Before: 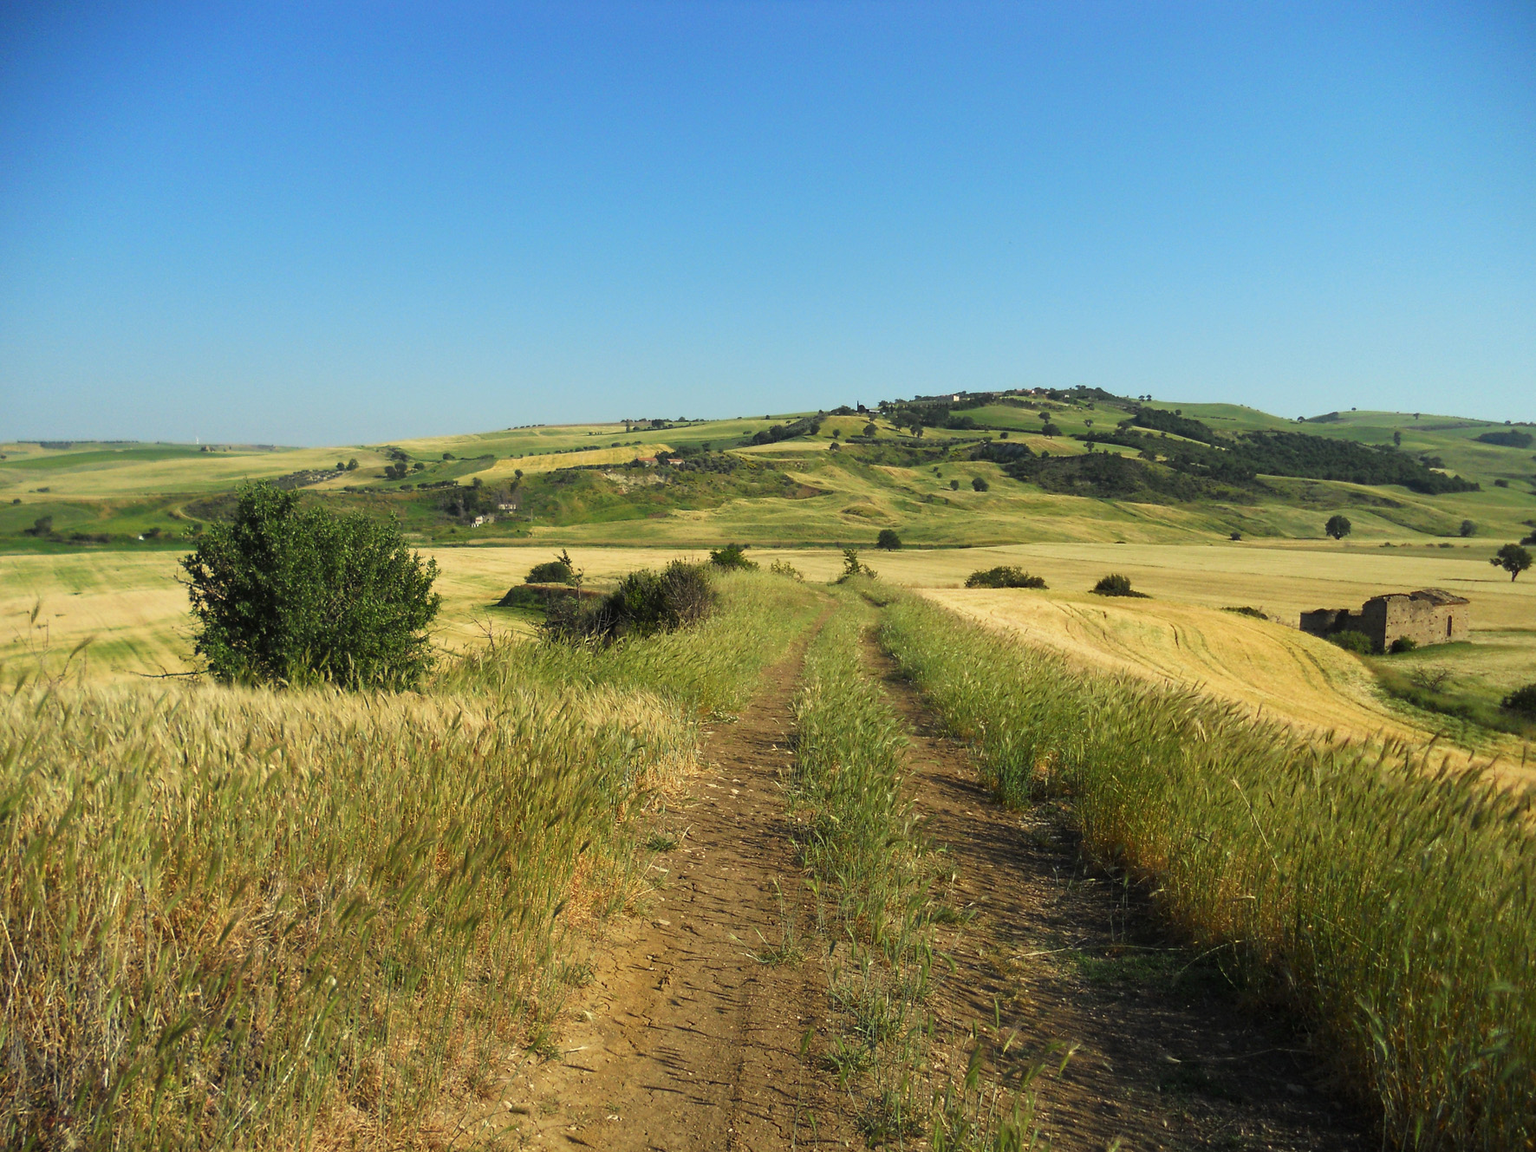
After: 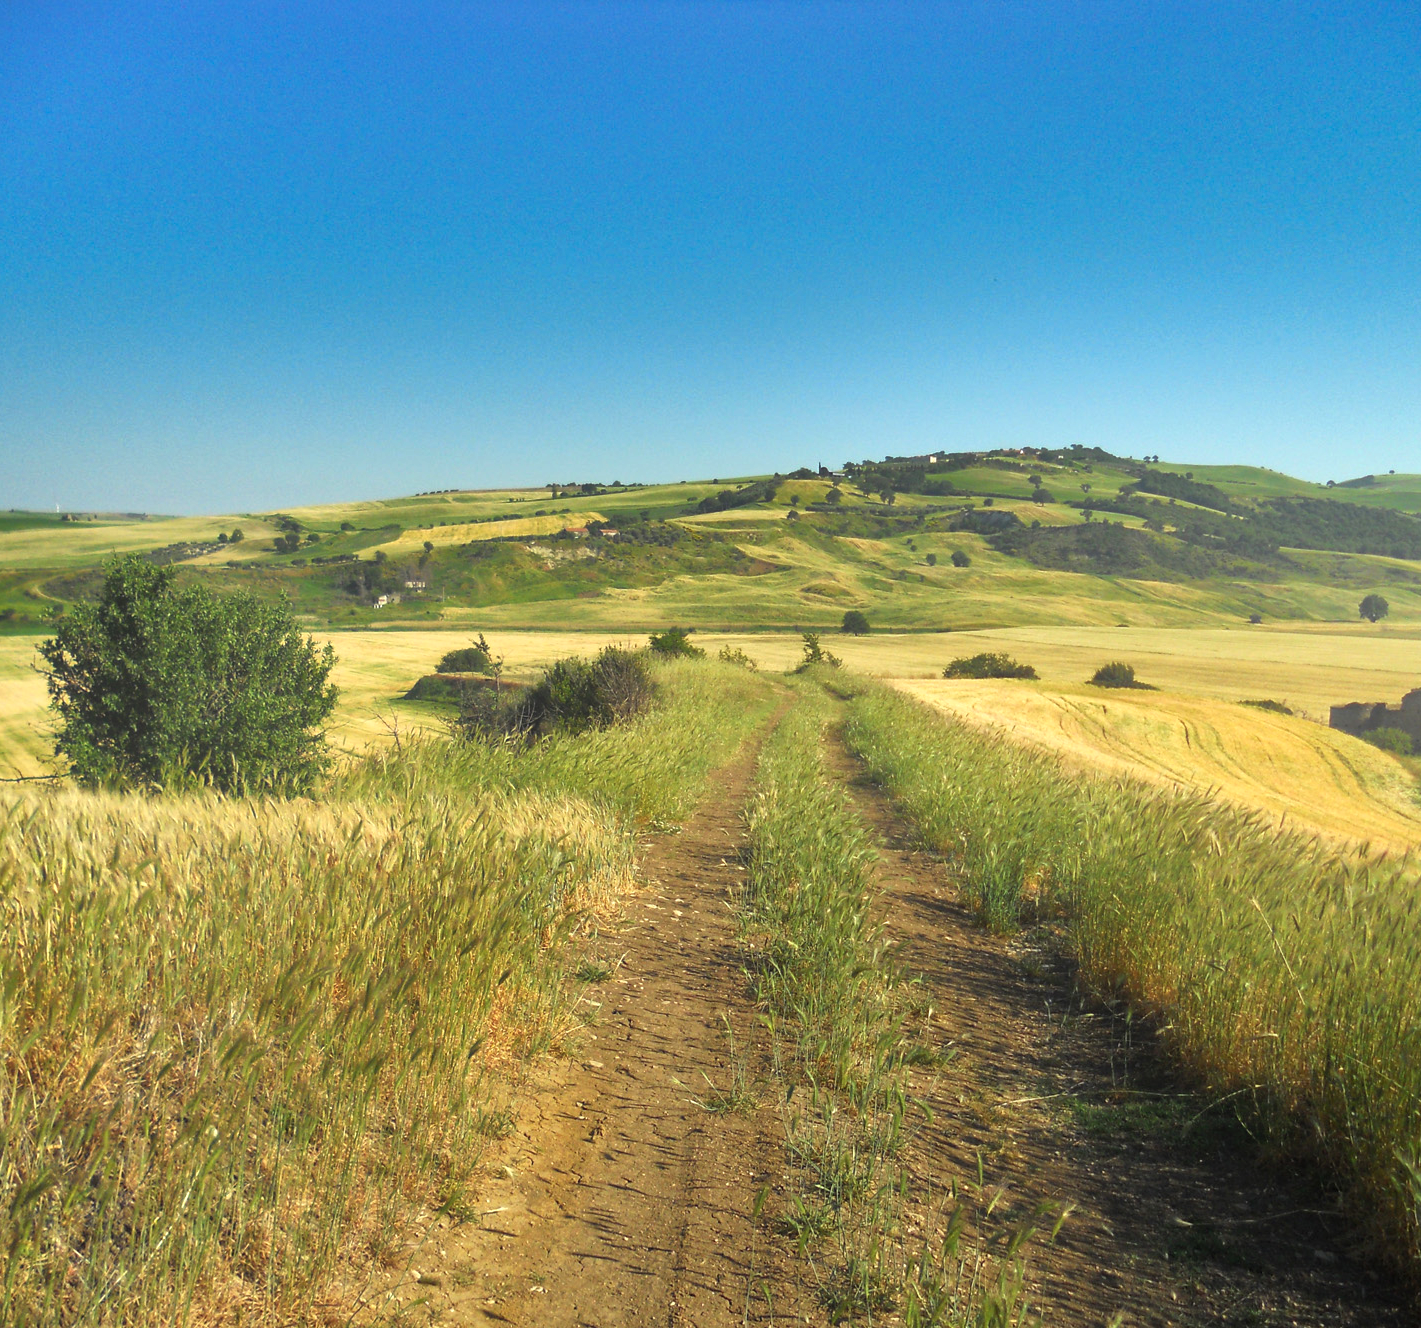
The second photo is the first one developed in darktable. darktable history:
bloom: size 38%, threshold 95%, strength 30%
shadows and highlights: shadows 24.5, highlights -78.15, soften with gaussian
crop and rotate: left 9.597%, right 10.195%
exposure: exposure 0.367 EV, compensate highlight preservation false
